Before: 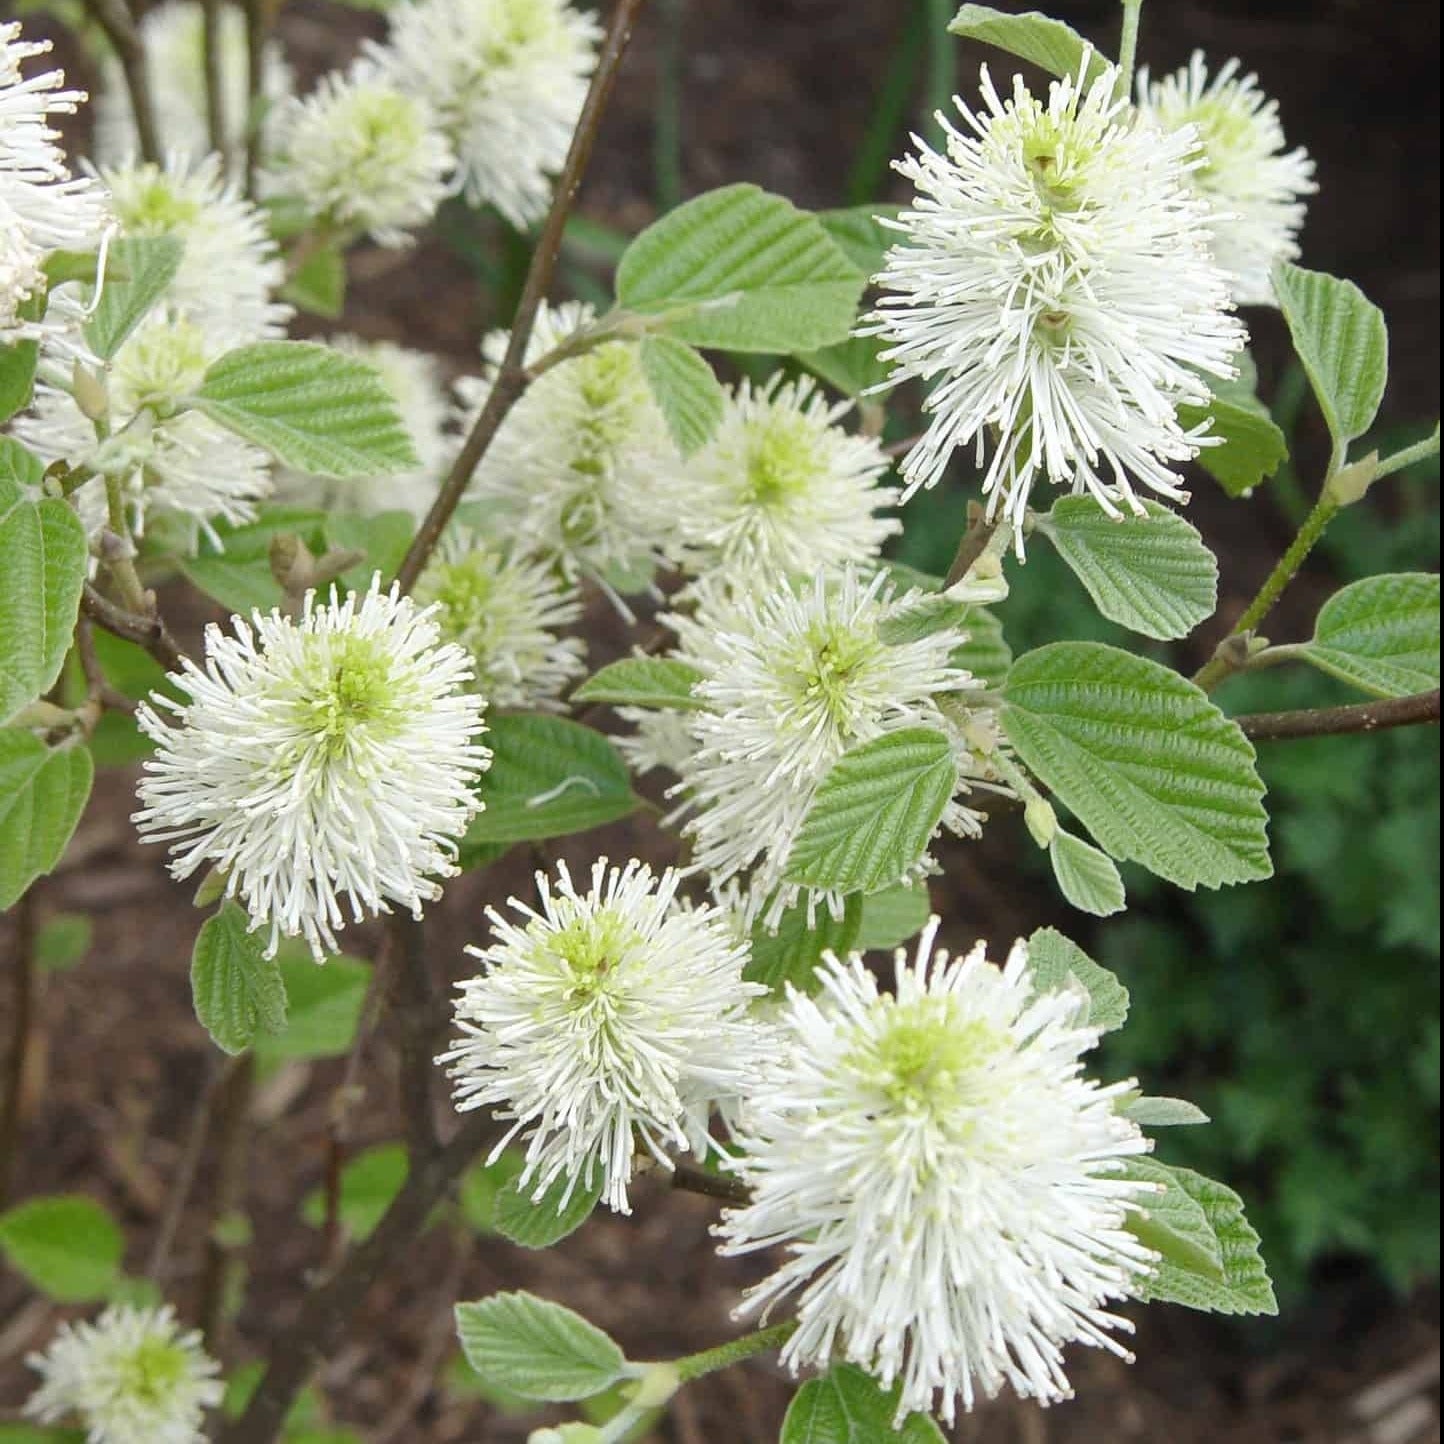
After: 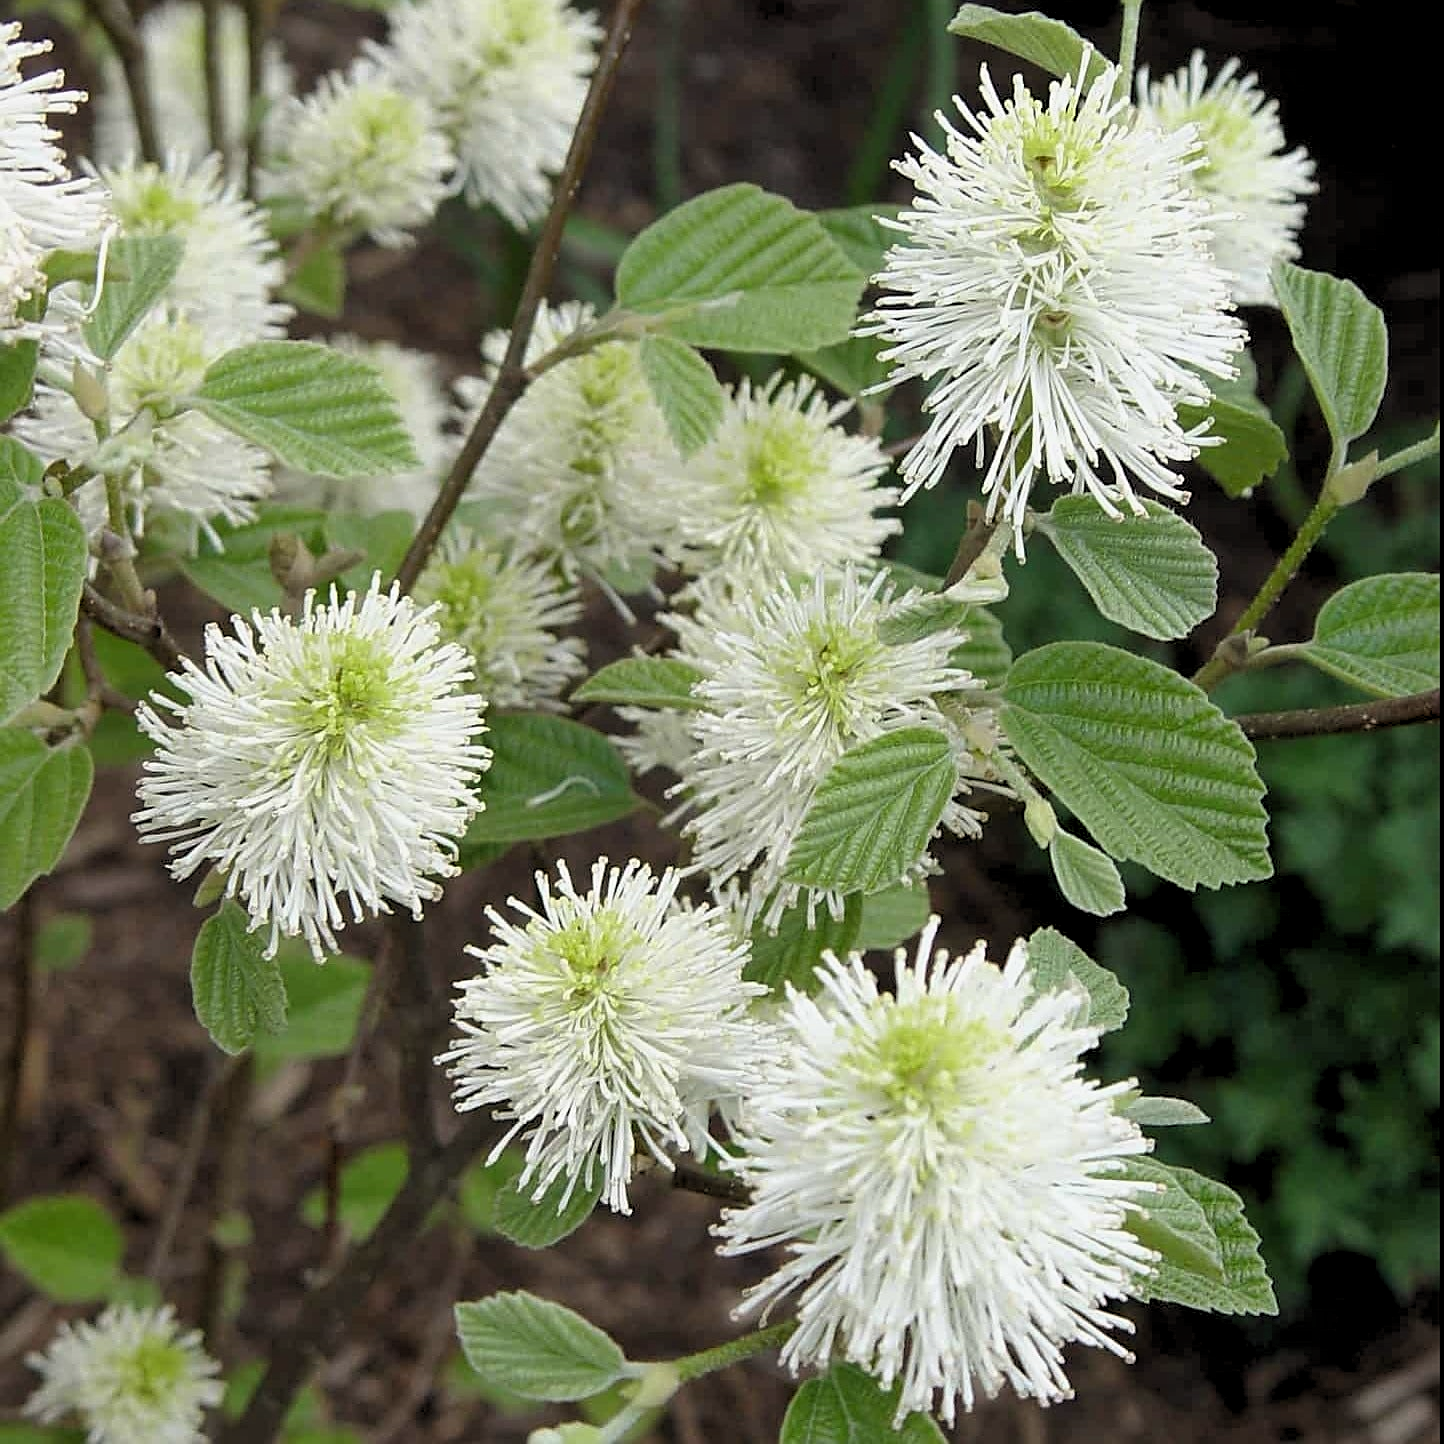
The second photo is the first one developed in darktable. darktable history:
tone equalizer: -8 EV 0.256 EV, -7 EV 0.444 EV, -6 EV 0.405 EV, -5 EV 0.264 EV, -3 EV -0.256 EV, -2 EV -0.414 EV, -1 EV -0.408 EV, +0 EV -0.28 EV
base curve: curves: ch0 [(0.017, 0) (0.425, 0.441) (0.844, 0.933) (1, 1)]
sharpen: on, module defaults
